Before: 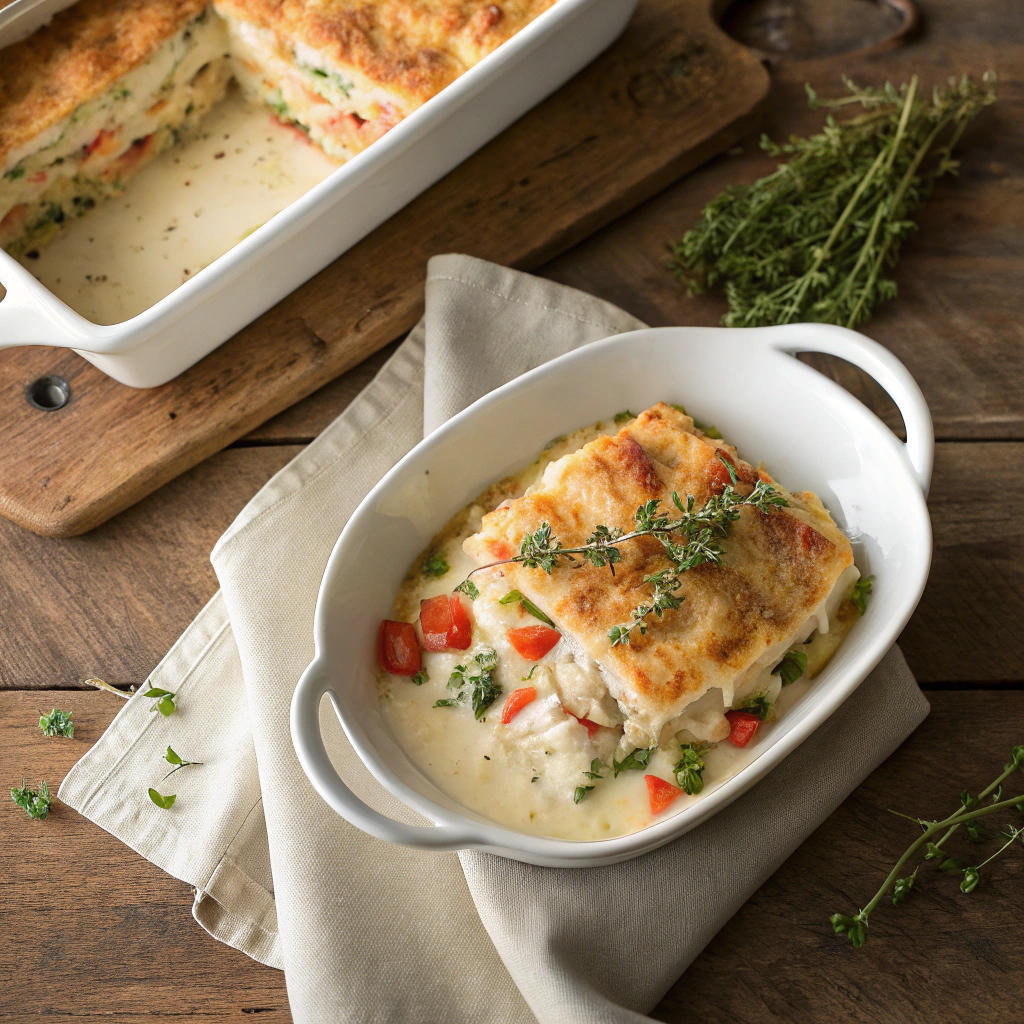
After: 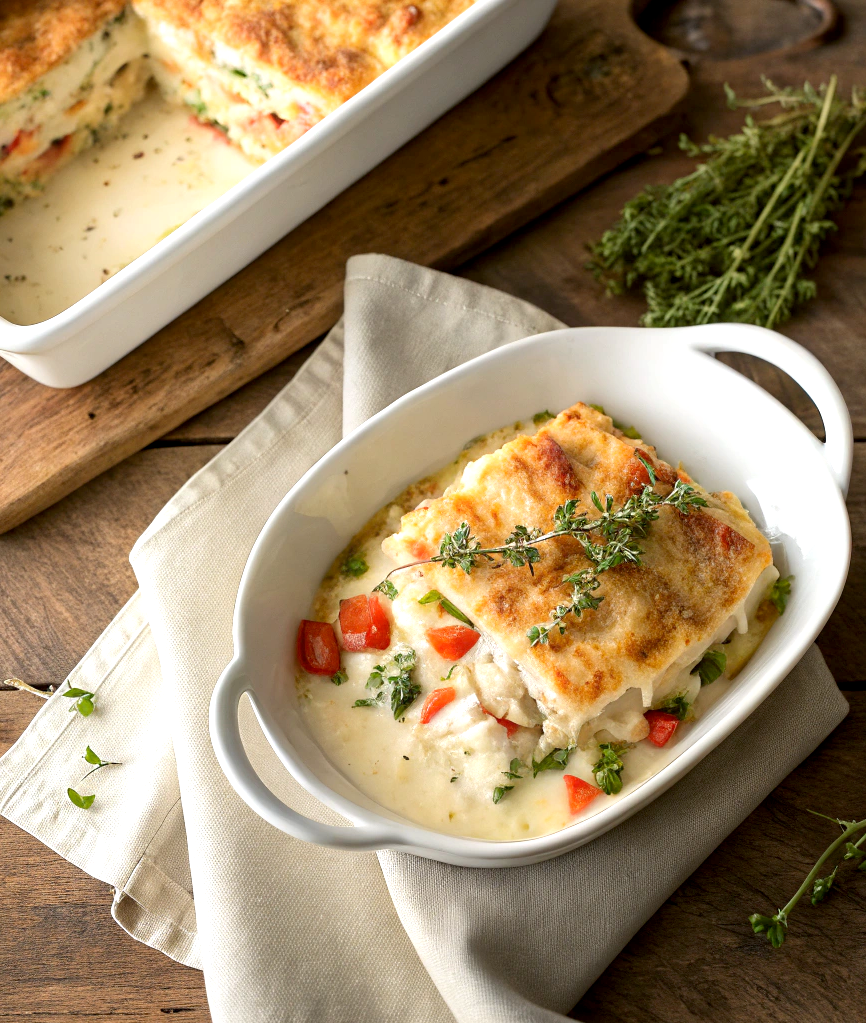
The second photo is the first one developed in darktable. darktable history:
exposure: black level correction 0.005, exposure 0.411 EV, compensate highlight preservation false
crop: left 7.991%, right 7.399%
